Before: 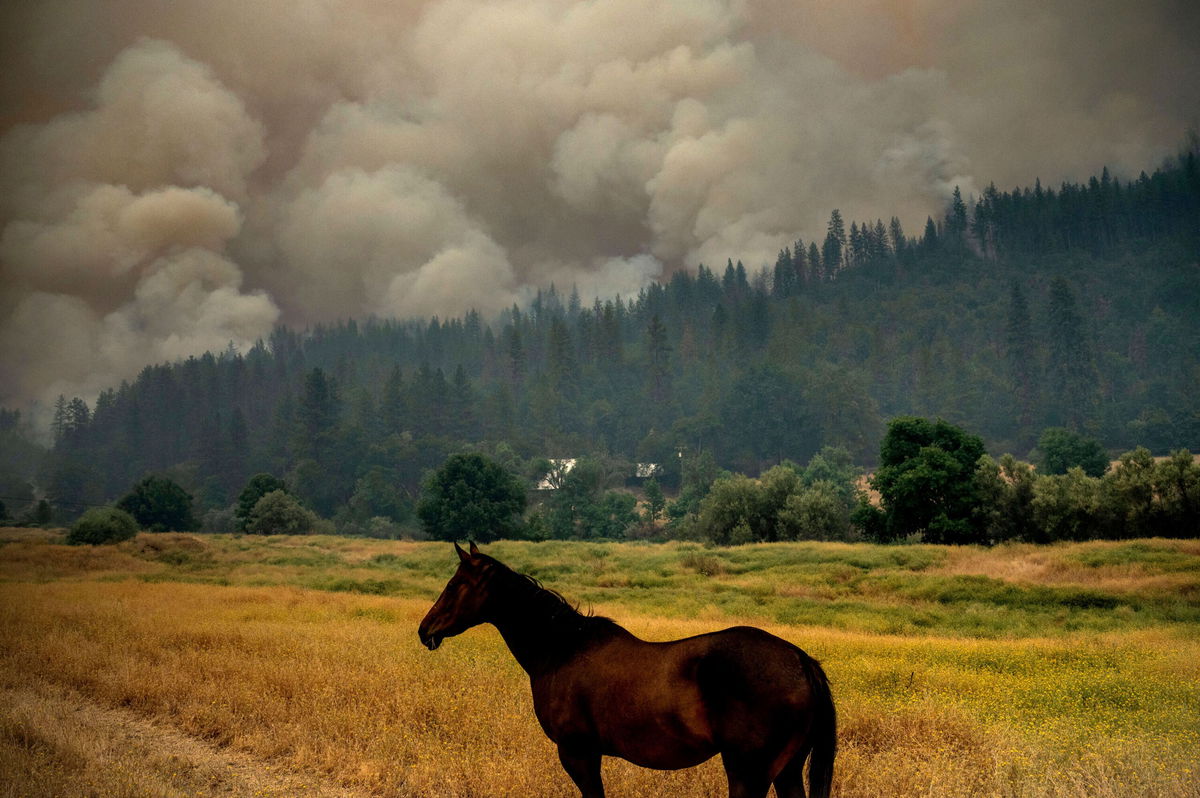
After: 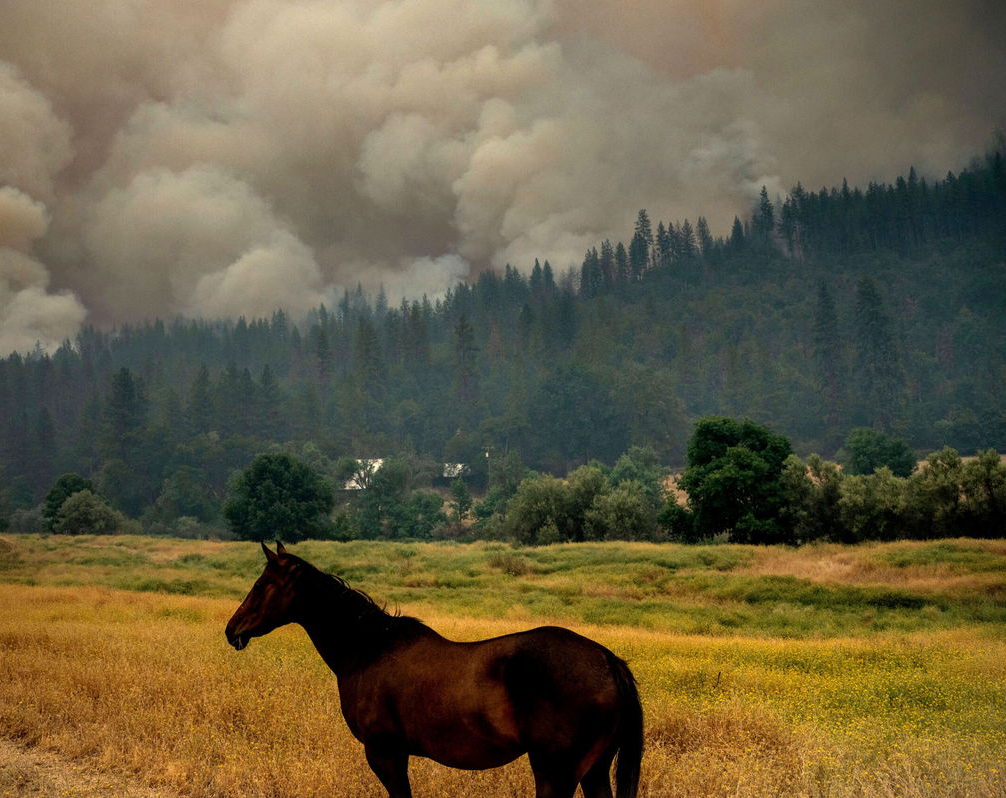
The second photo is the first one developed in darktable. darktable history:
crop: left 16.091%
